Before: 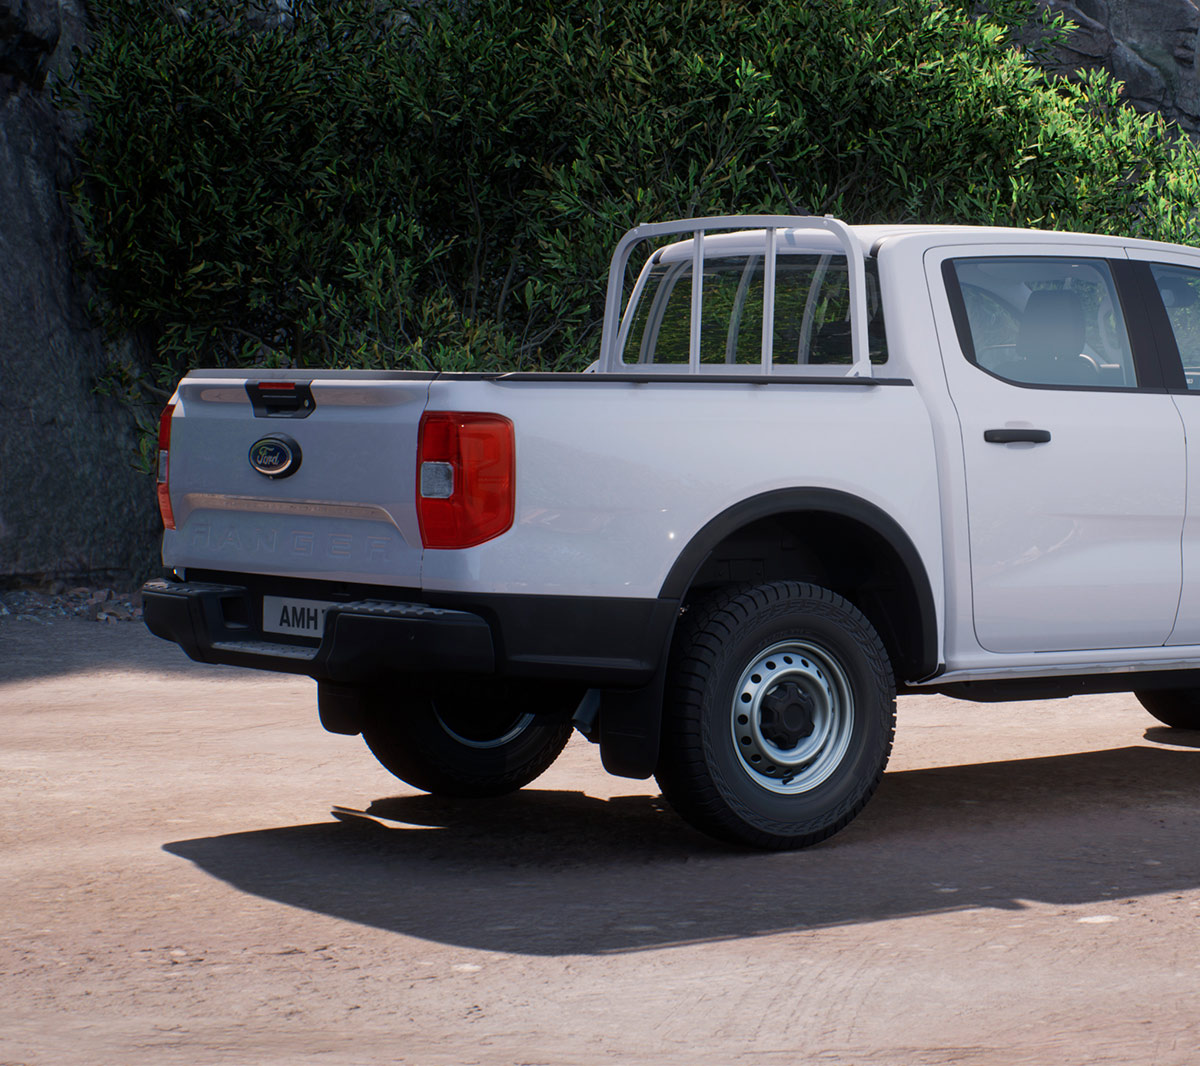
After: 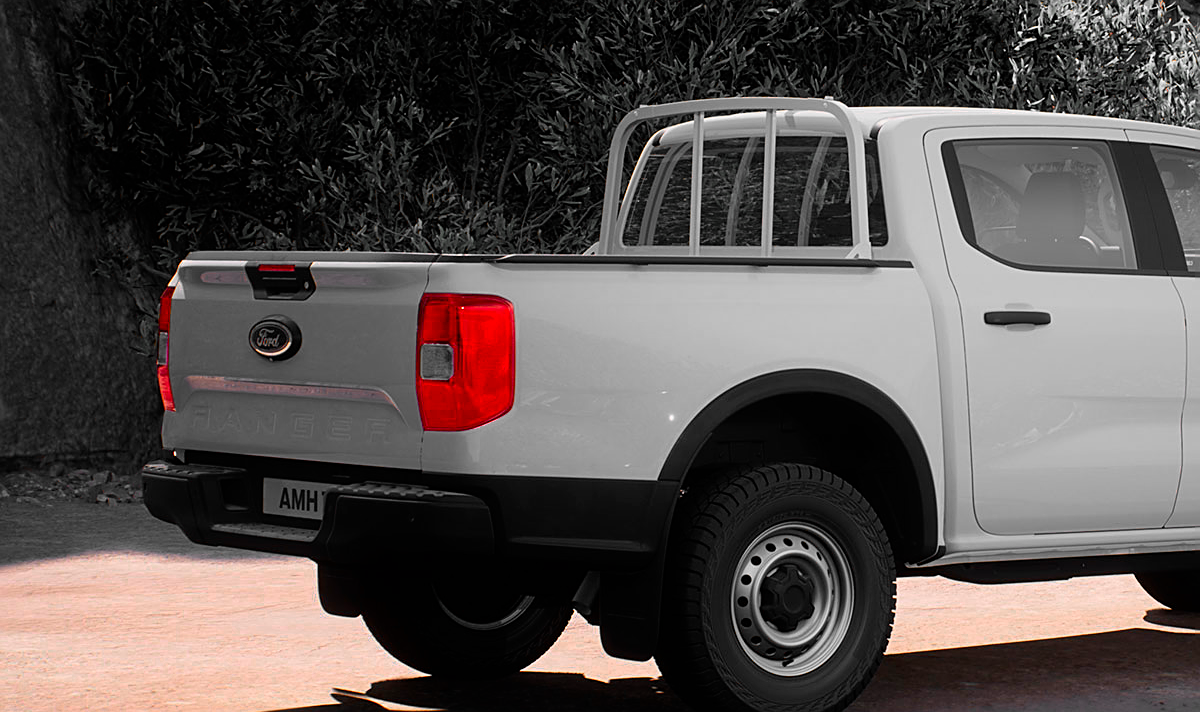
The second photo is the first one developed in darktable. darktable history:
filmic rgb: black relative exposure -9.45 EV, white relative exposure 3.04 EV, hardness 6.09
crop: top 11.153%, bottom 21.978%
sharpen: on, module defaults
color zones: curves: ch0 [(0, 0.65) (0.096, 0.644) (0.221, 0.539) (0.429, 0.5) (0.571, 0.5) (0.714, 0.5) (0.857, 0.5) (1, 0.65)]; ch1 [(0, 0.5) (0.143, 0.5) (0.257, -0.002) (0.429, 0.04) (0.571, -0.001) (0.714, -0.015) (0.857, 0.024) (1, 0.5)]
color correction: highlights b* -0.023, saturation 1.81
